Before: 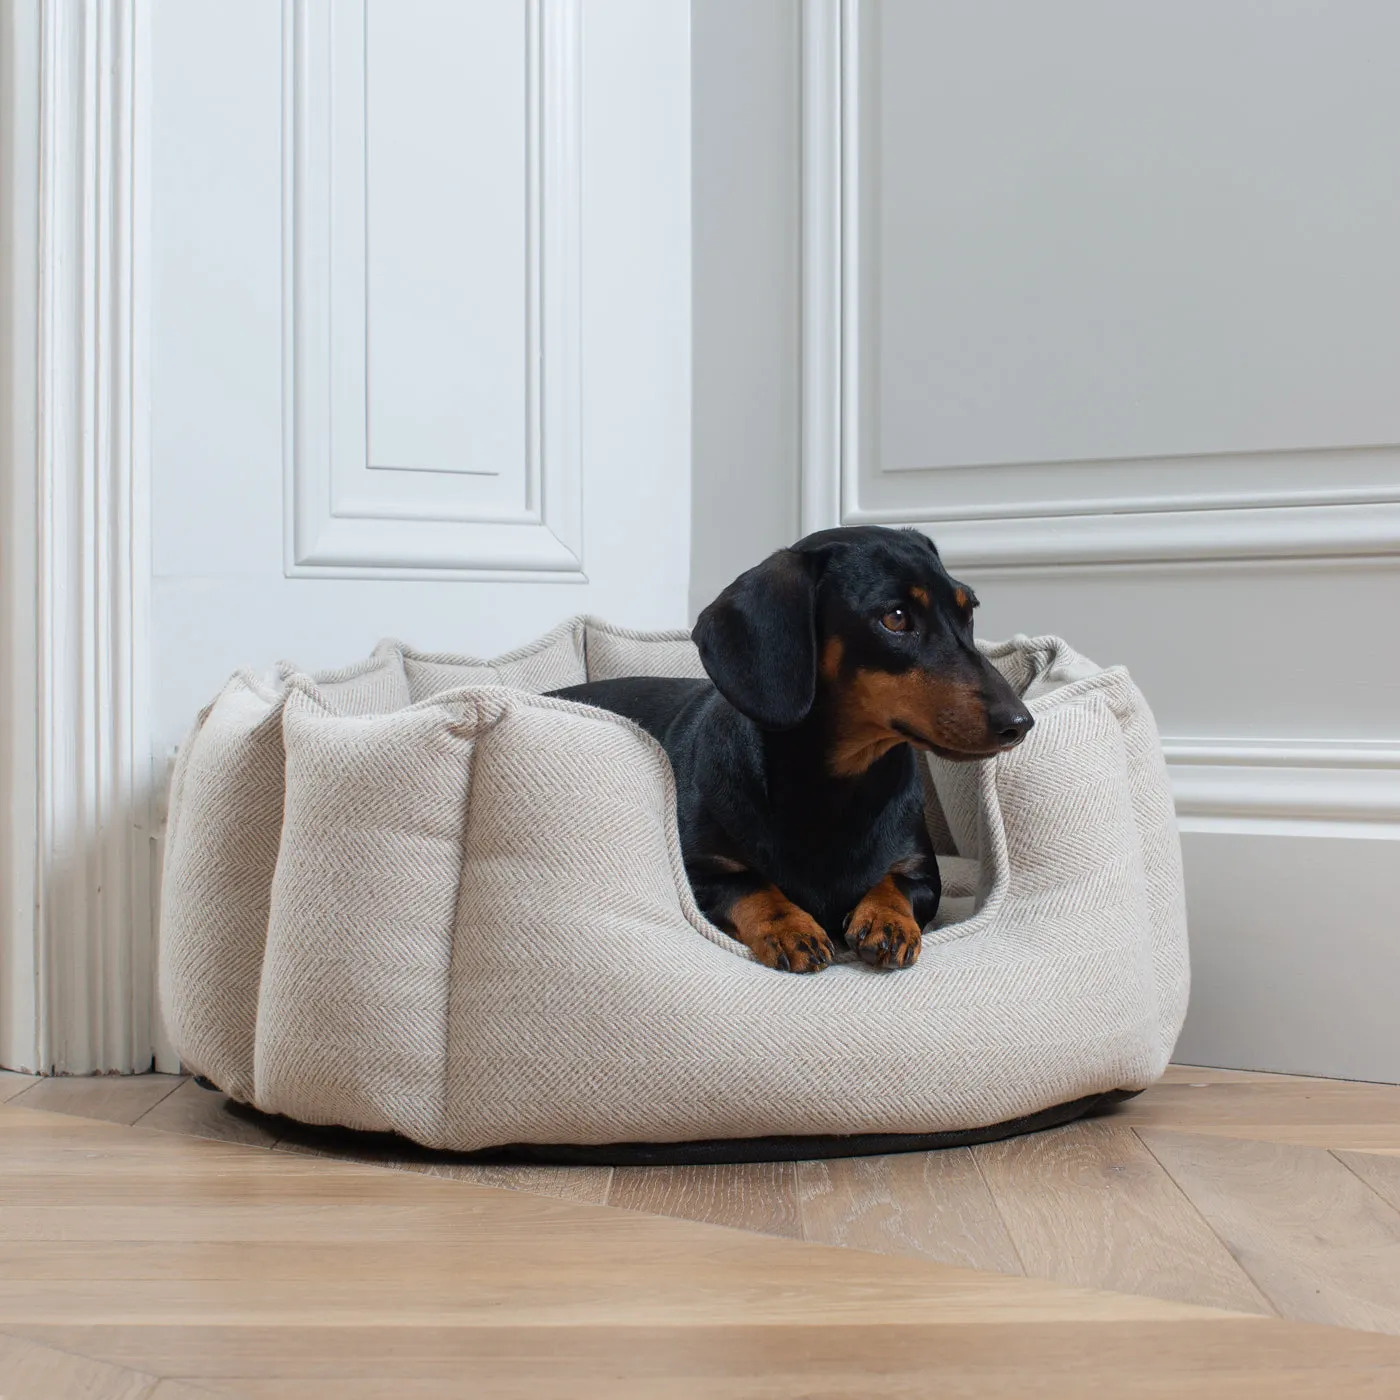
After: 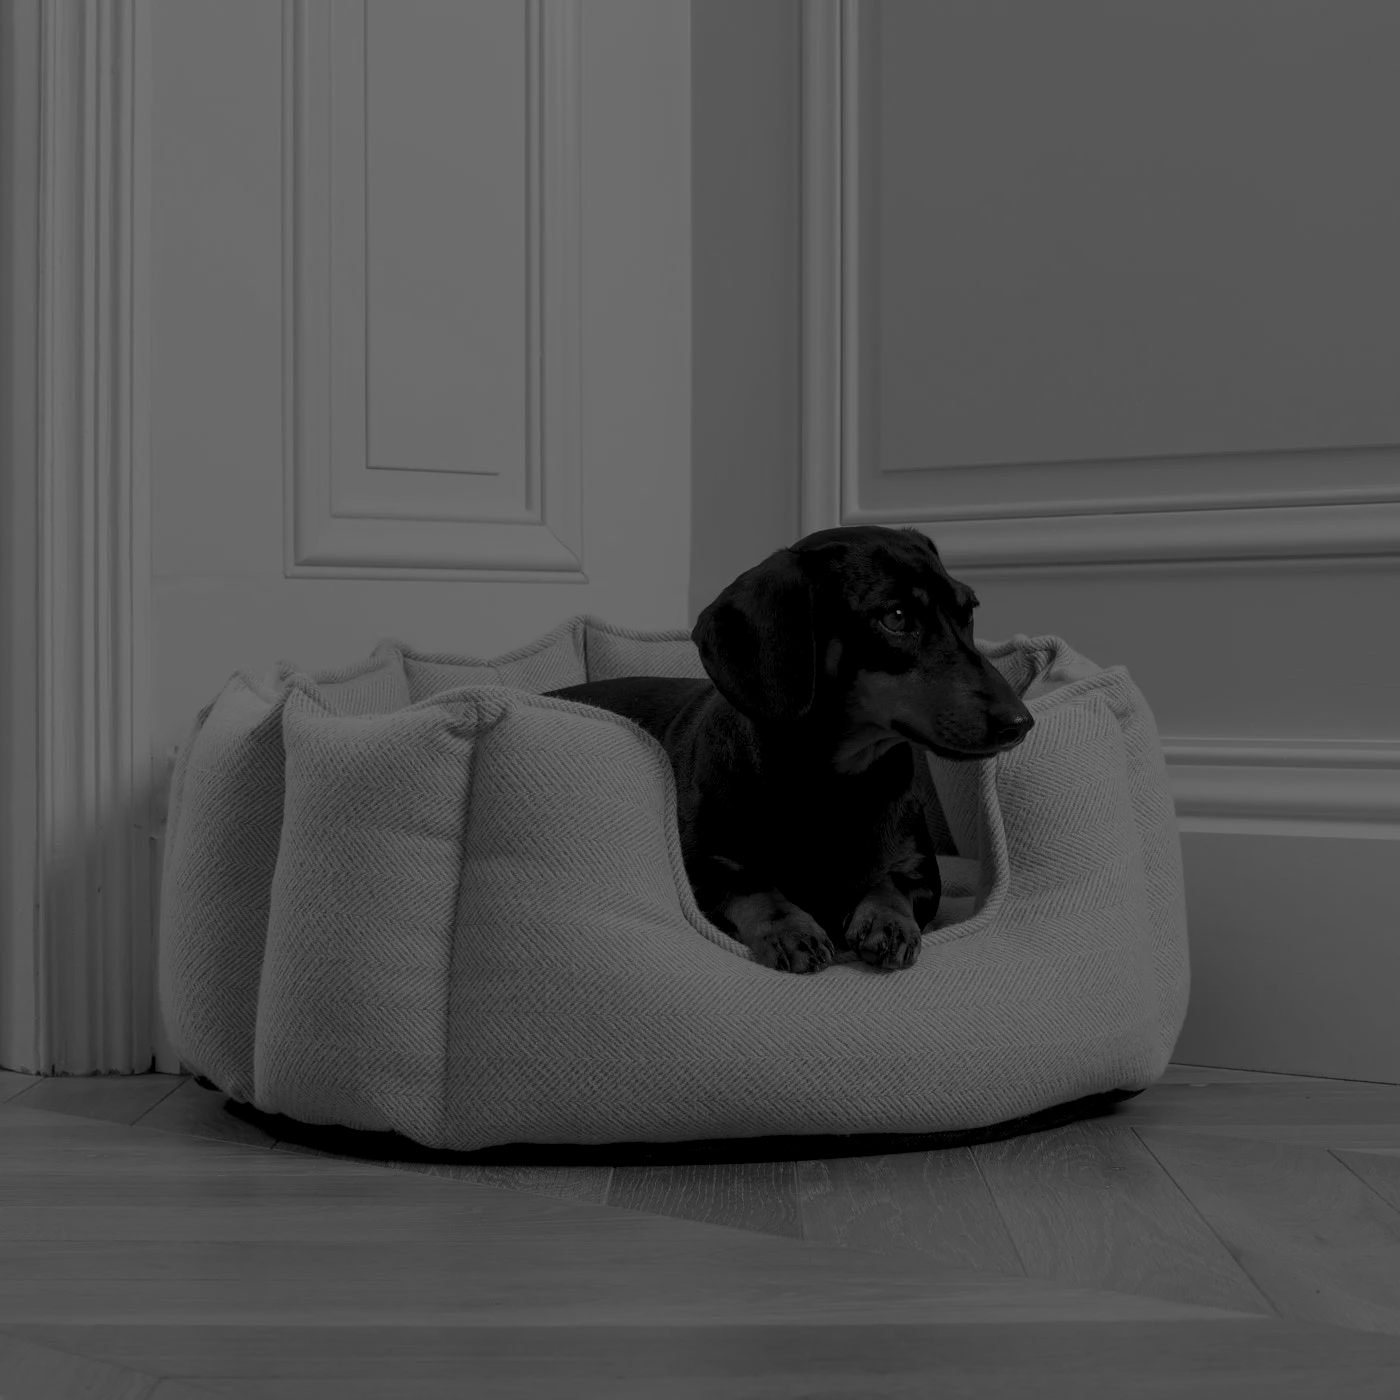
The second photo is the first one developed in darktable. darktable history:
colorize: hue 194.4°, saturation 29%, source mix 61.75%, lightness 3.98%, version 1
monochrome: a -71.75, b 75.82
